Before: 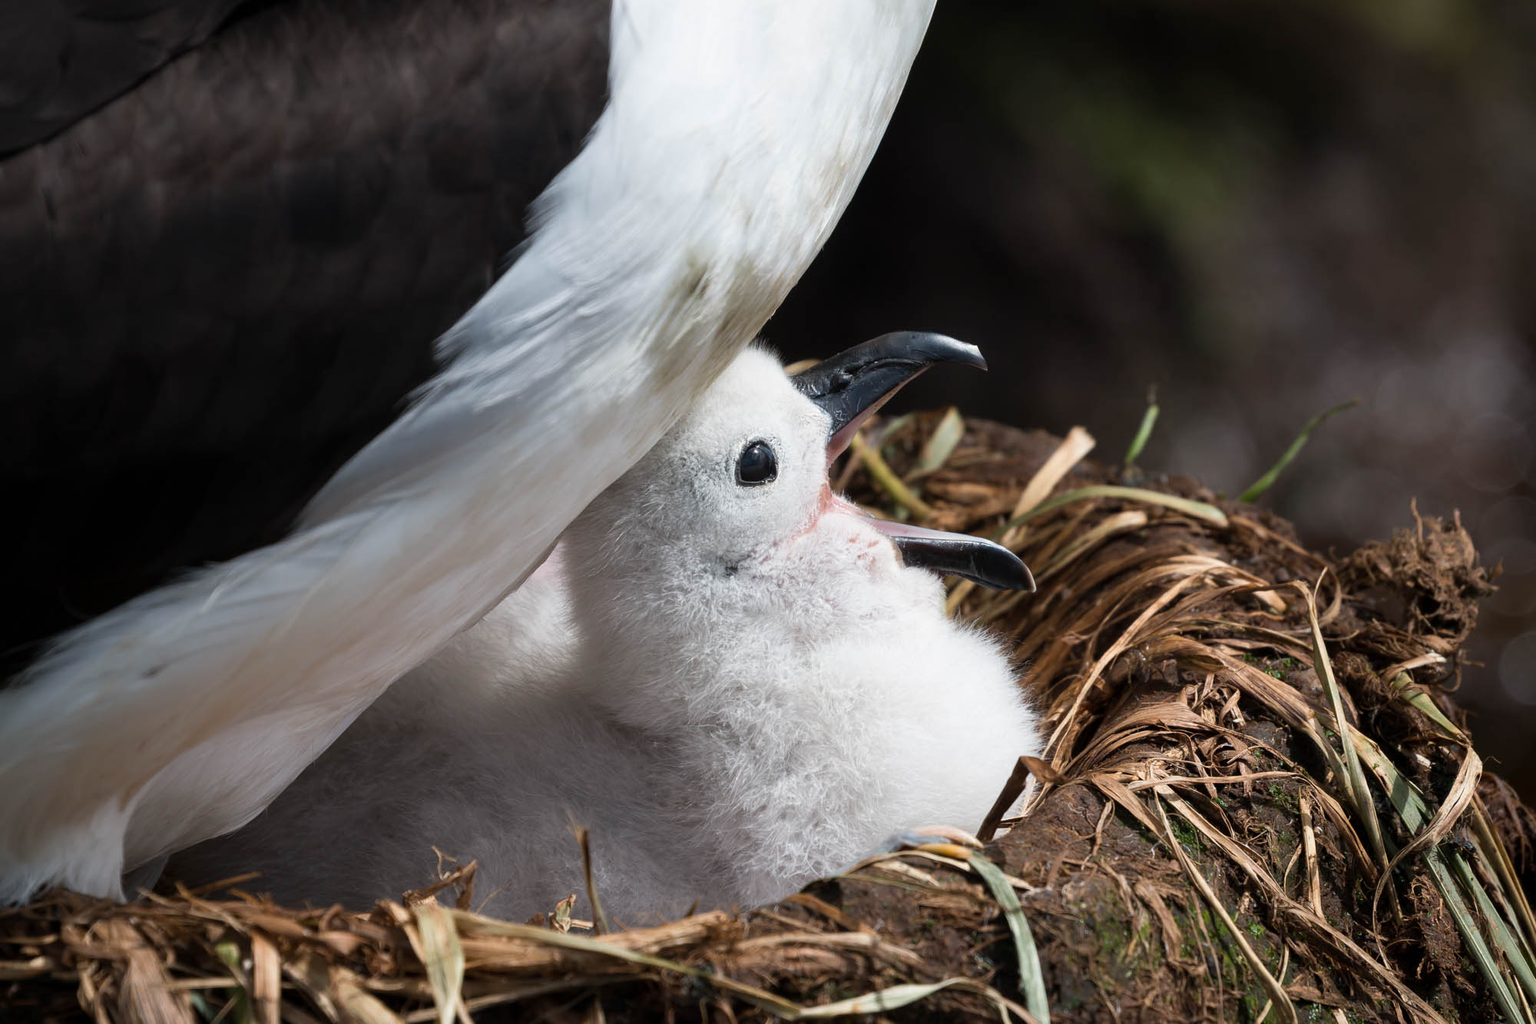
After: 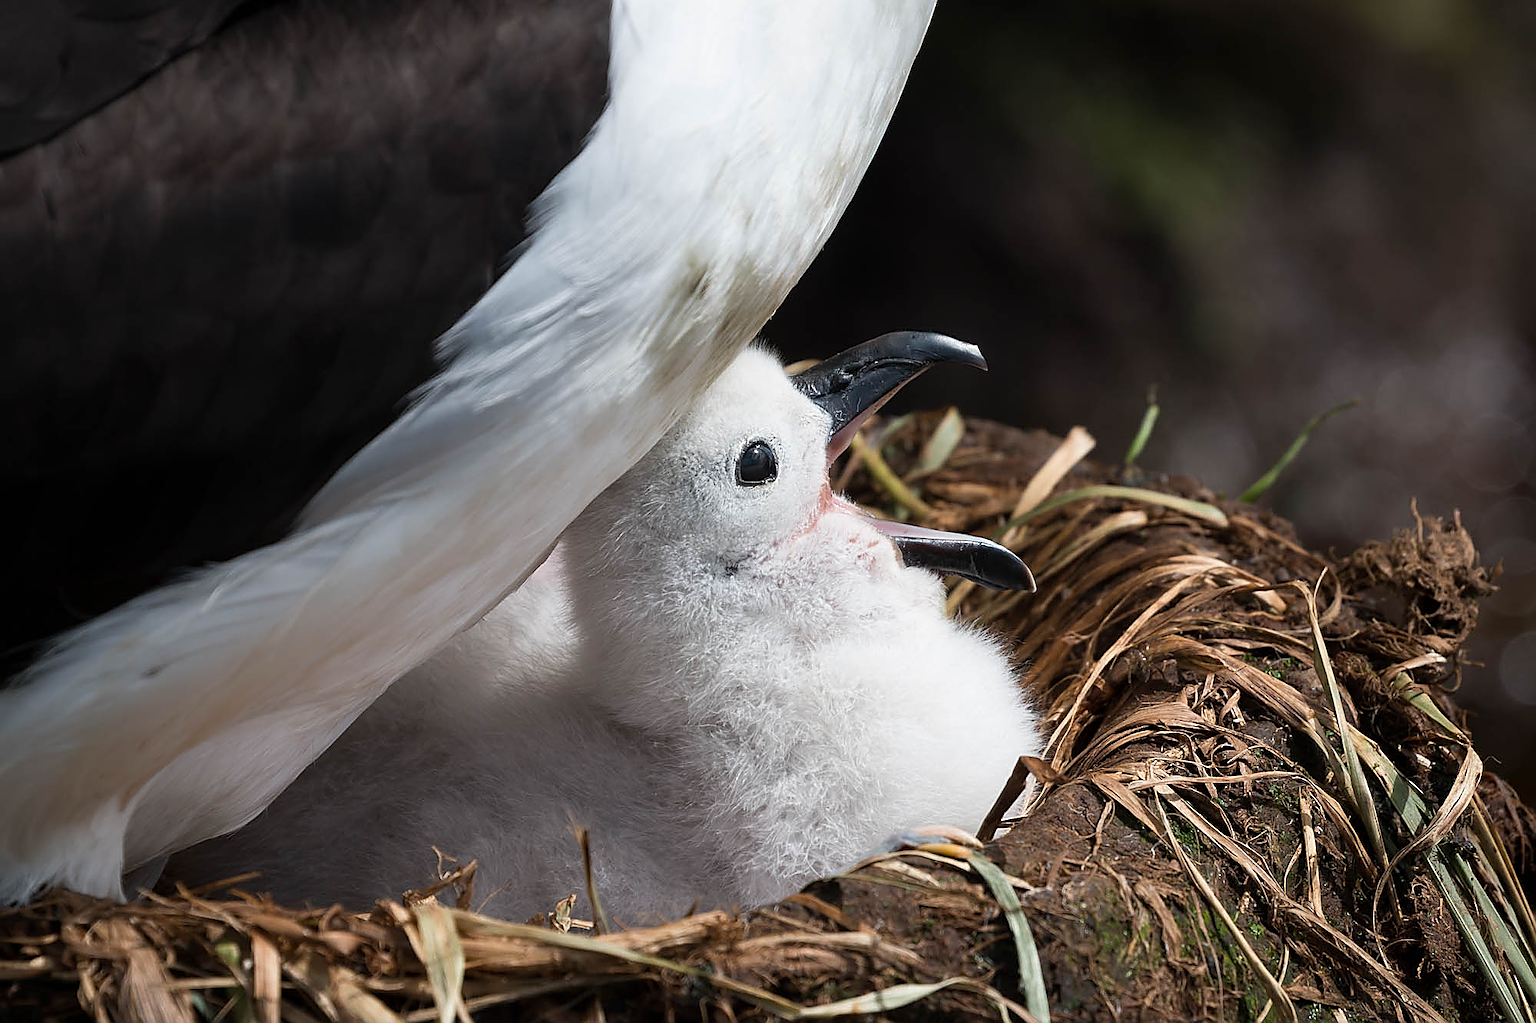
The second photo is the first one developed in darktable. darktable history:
sharpen: radius 1.411, amount 1.241, threshold 0.614
